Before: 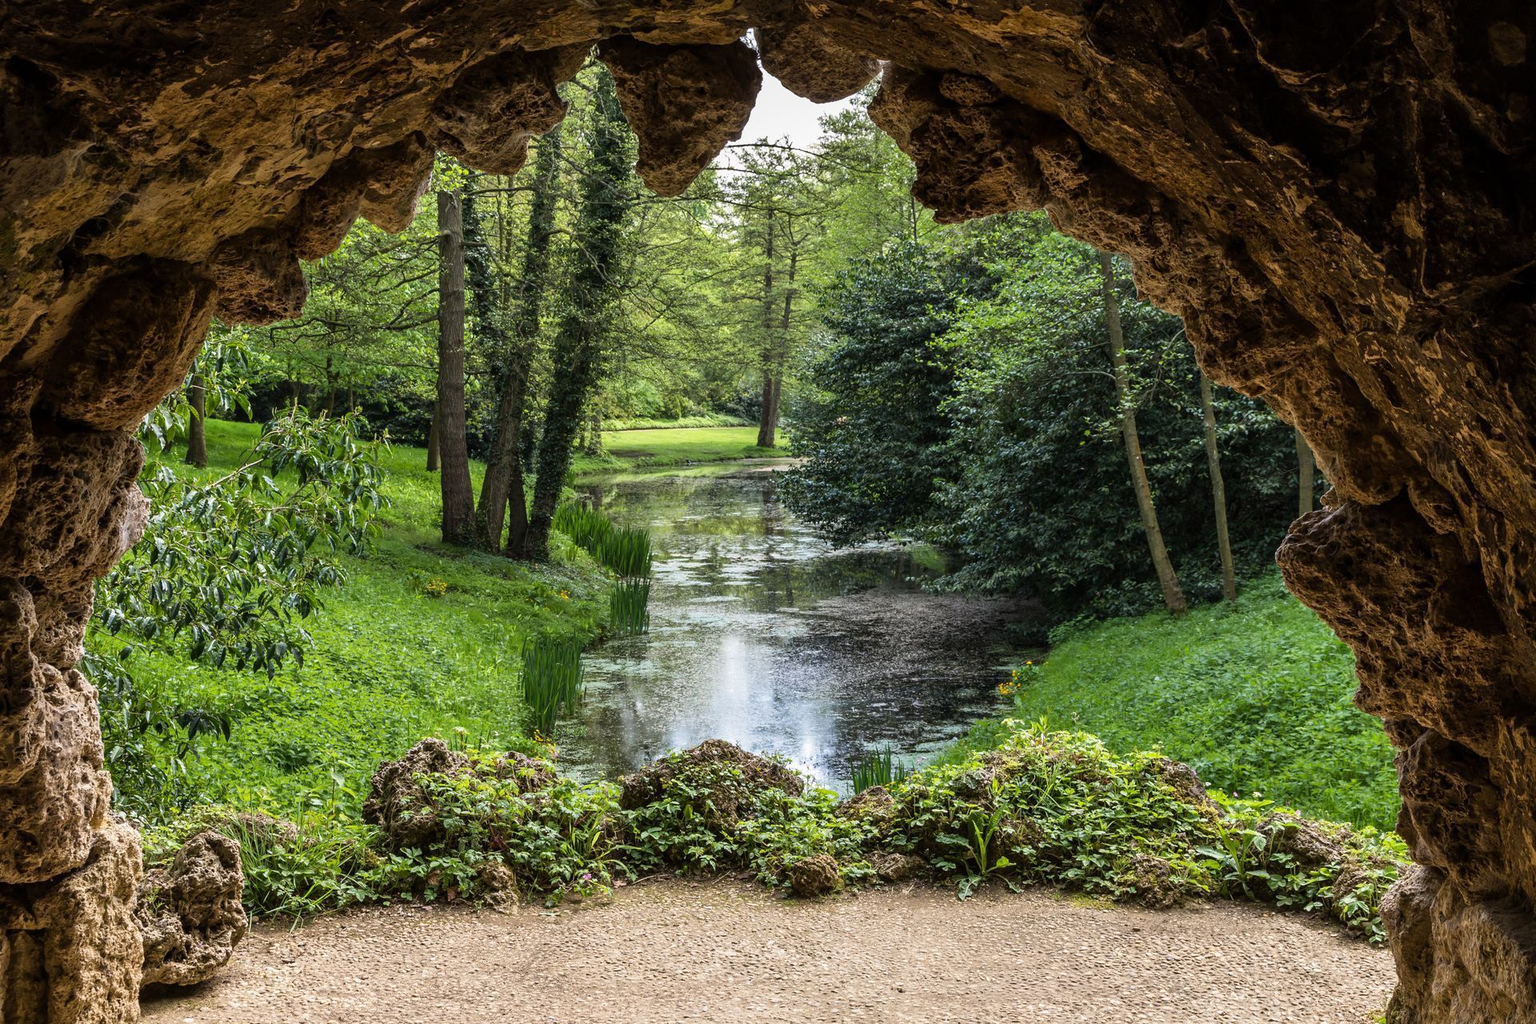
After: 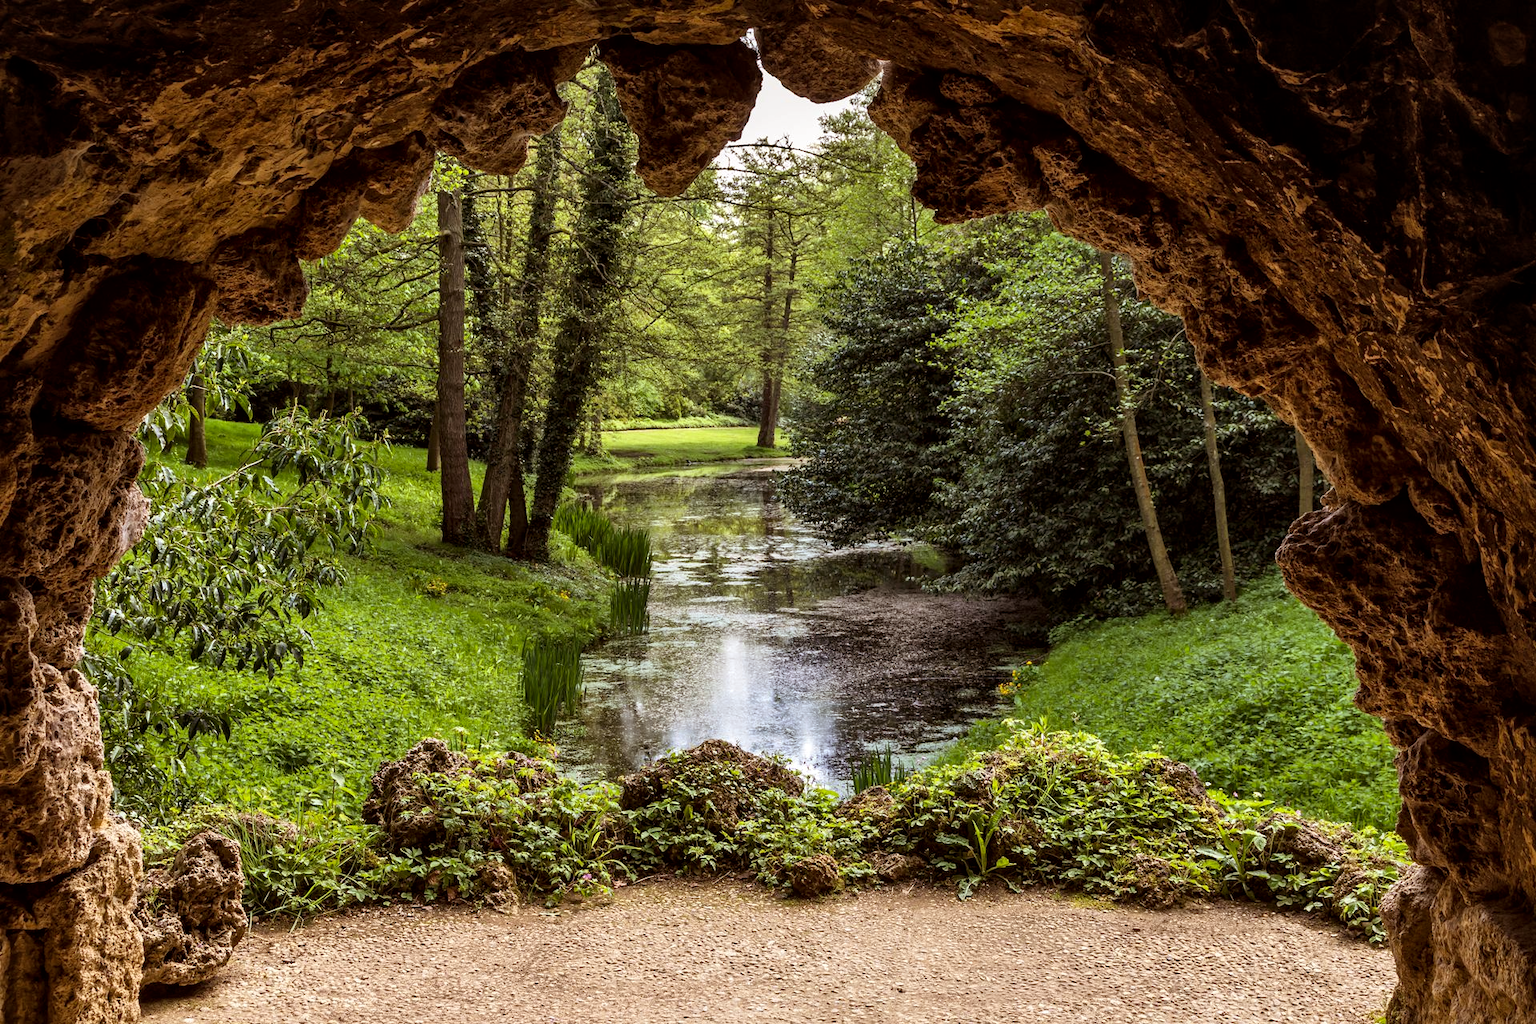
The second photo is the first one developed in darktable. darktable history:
local contrast: mode bilateral grid, contrast 25, coarseness 50, detail 123%, midtone range 0.2
rgb levels: mode RGB, independent channels, levels [[0, 0.5, 1], [0, 0.521, 1], [0, 0.536, 1]]
